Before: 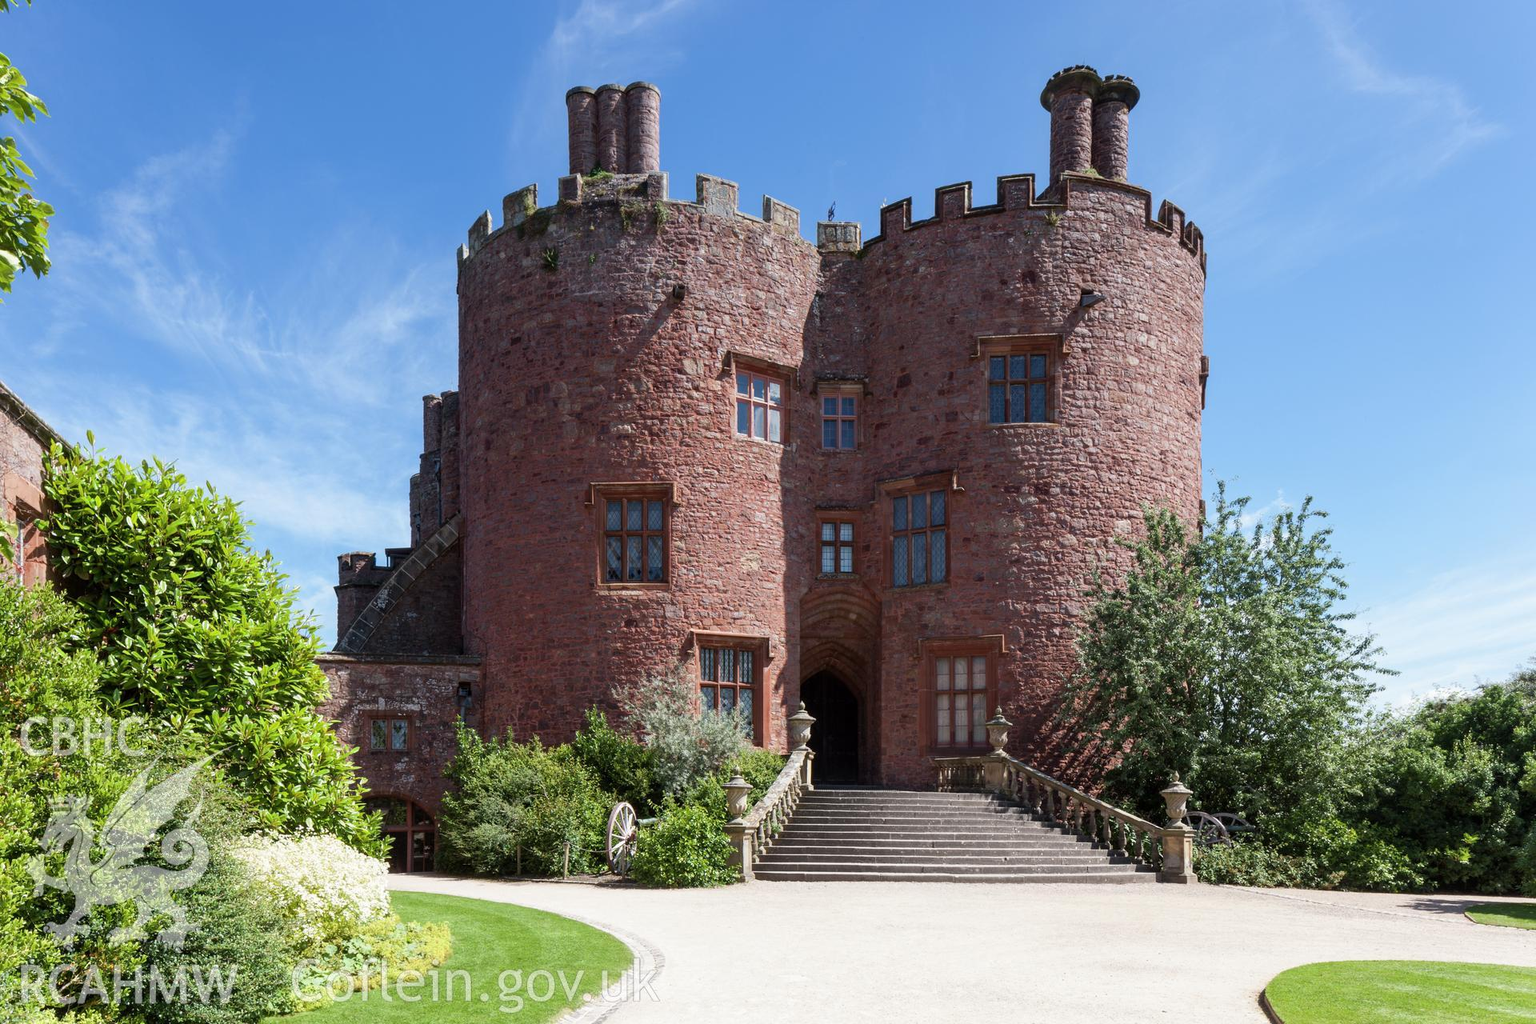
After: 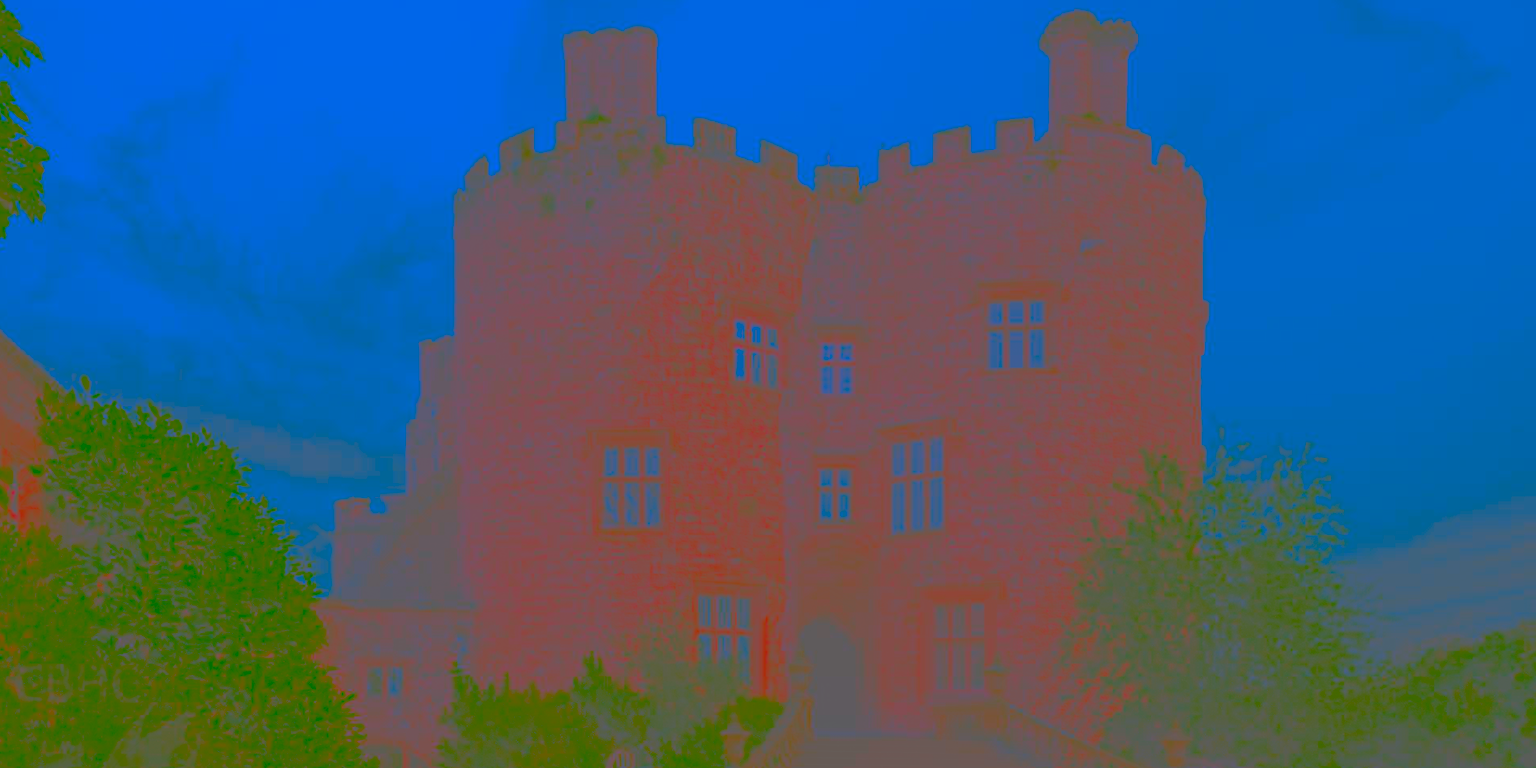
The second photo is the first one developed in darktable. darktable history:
crop: left 0.387%, top 5.469%, bottom 19.809%
contrast brightness saturation: contrast -0.99, brightness -0.17, saturation 0.75
